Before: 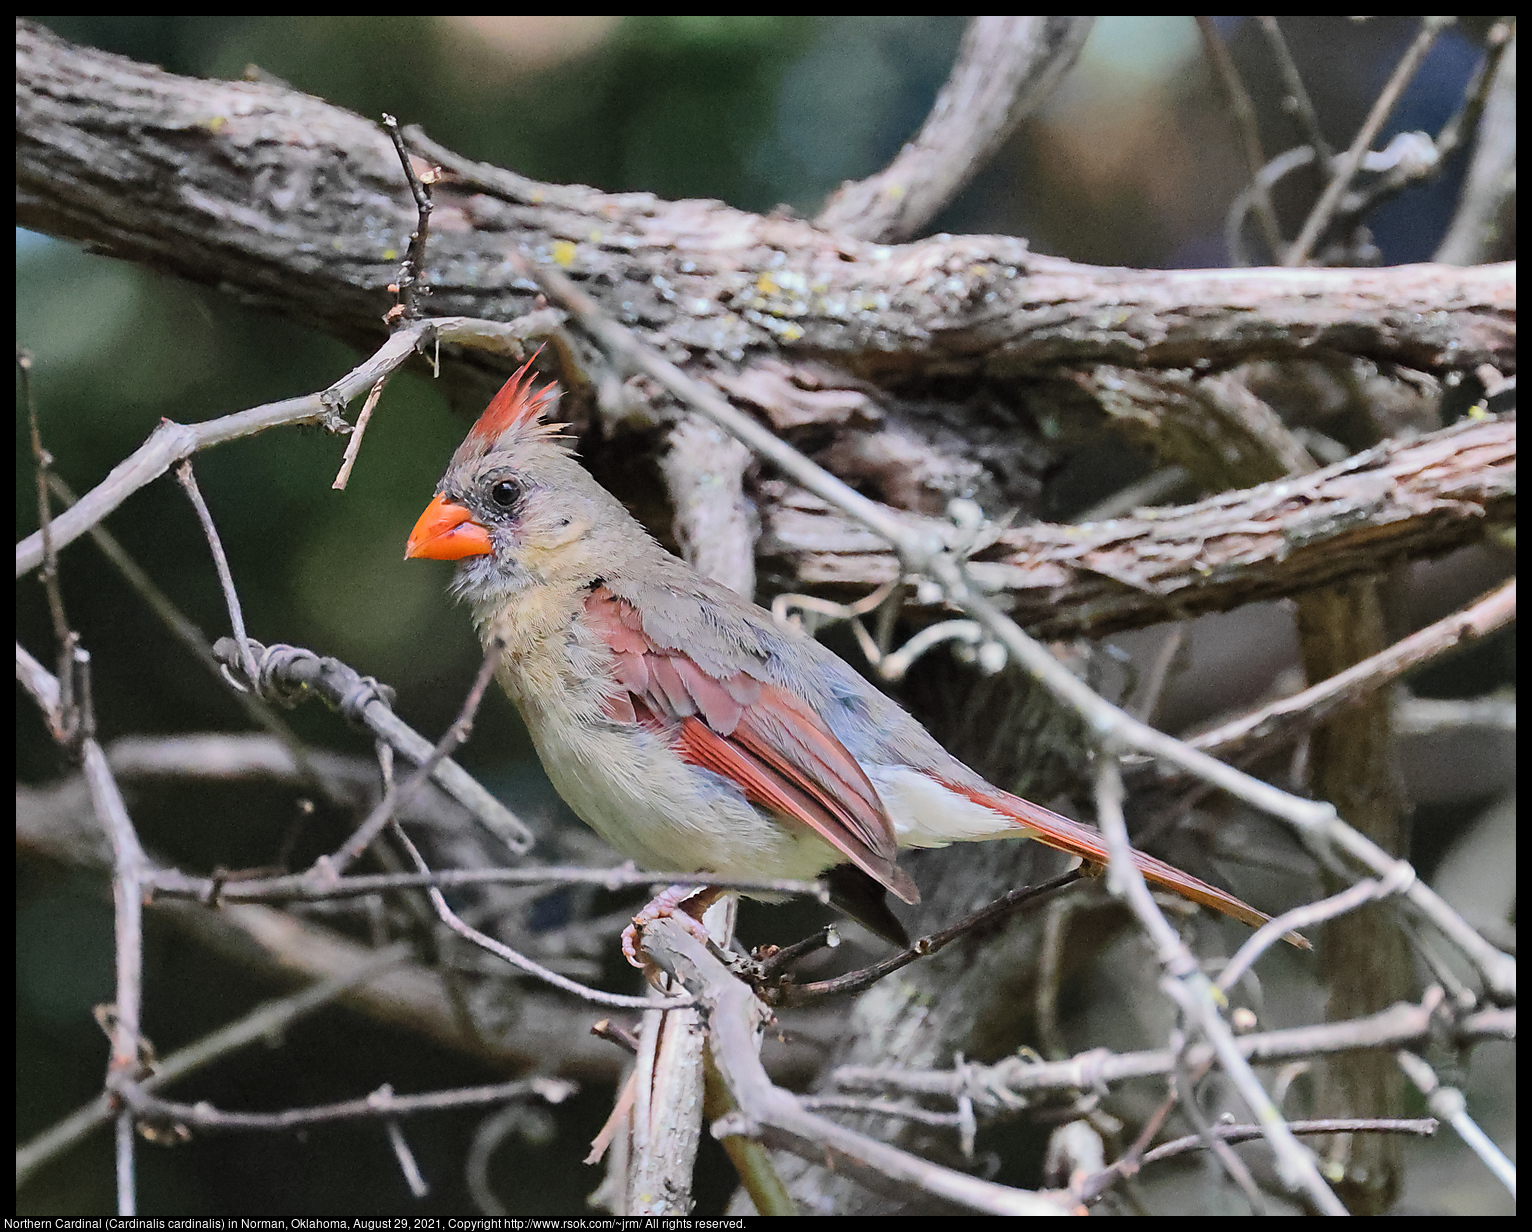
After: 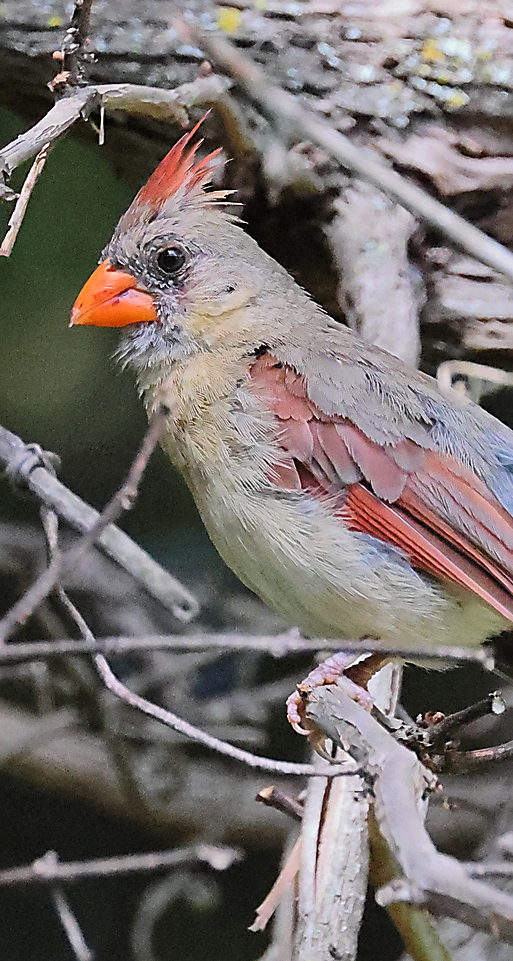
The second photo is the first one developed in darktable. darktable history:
crop and rotate: left 21.915%, top 19.026%, right 44.546%, bottom 2.966%
sharpen: on, module defaults
